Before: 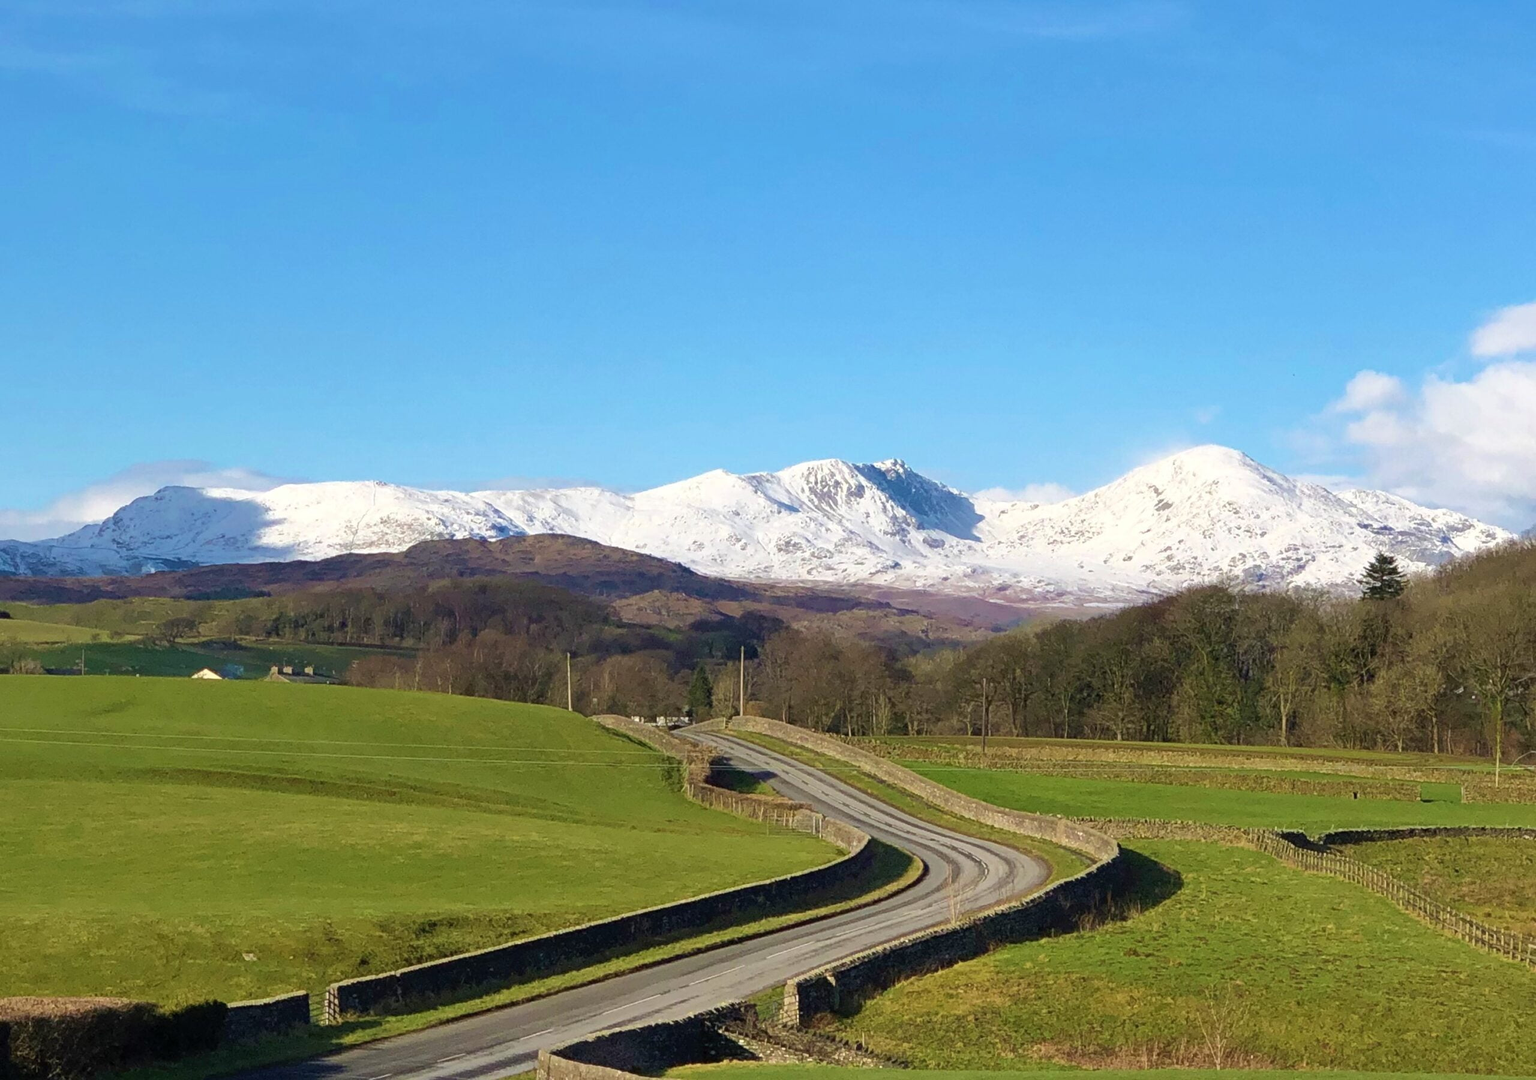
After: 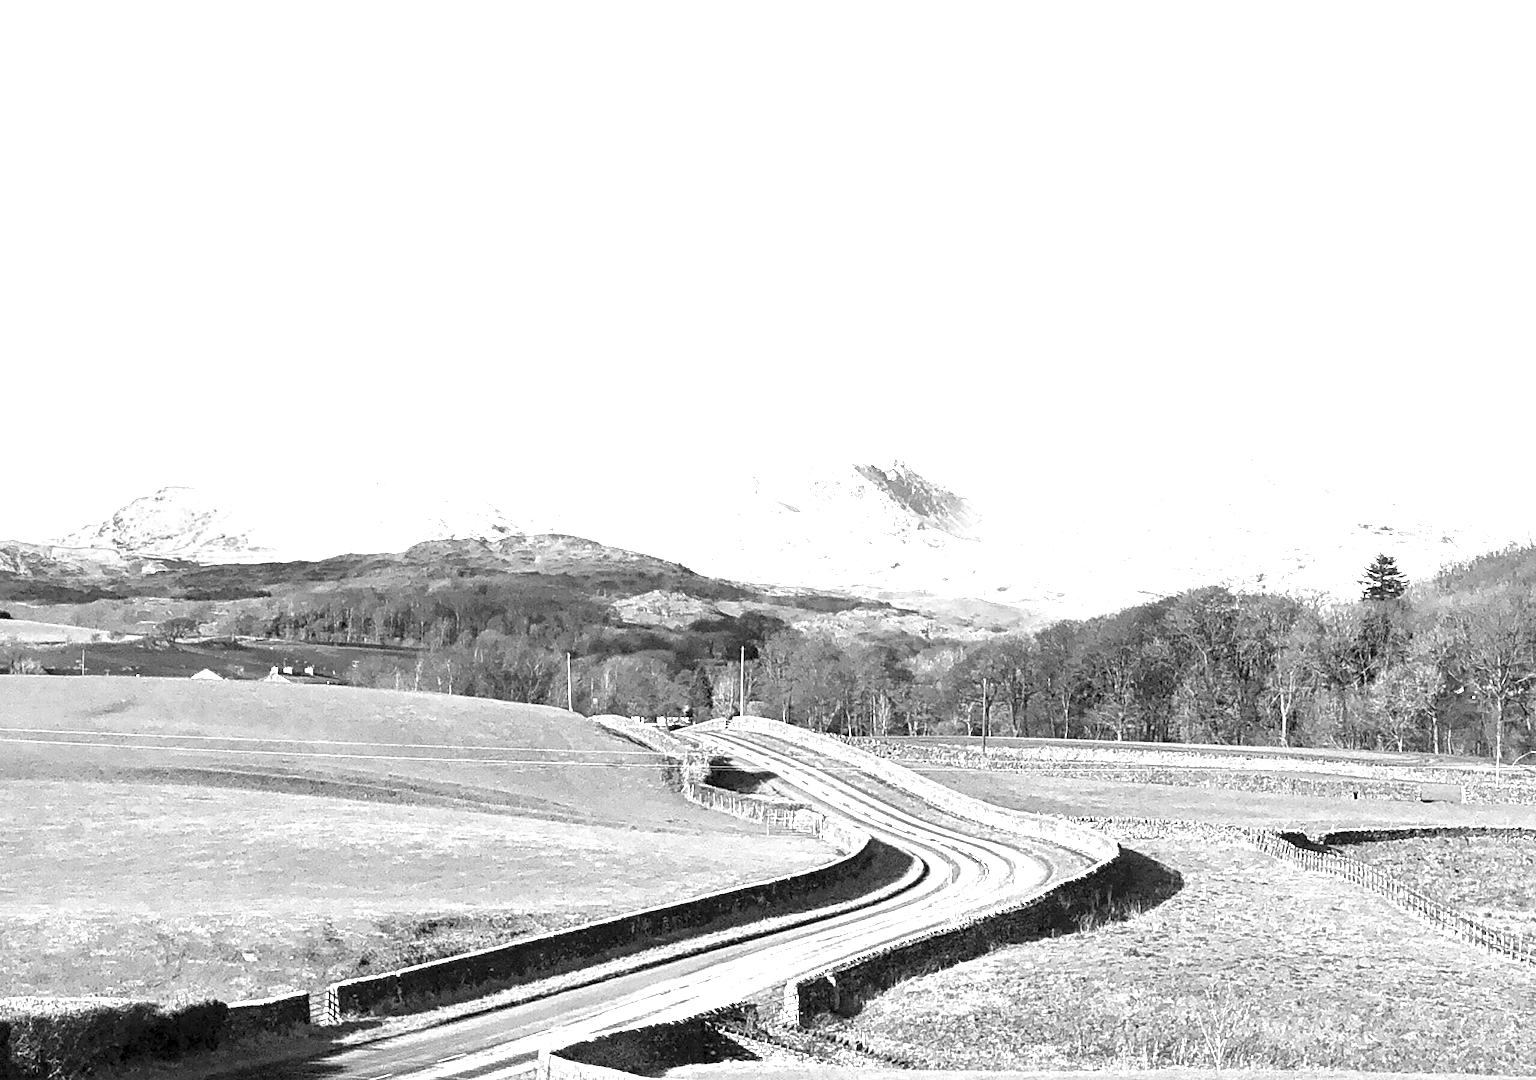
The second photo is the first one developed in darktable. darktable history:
contrast equalizer: octaves 7, y [[0.509, 0.514, 0.523, 0.542, 0.578, 0.603], [0.5 ×6], [0.509, 0.514, 0.523, 0.542, 0.578, 0.603], [0.001, 0.002, 0.003, 0.005, 0.01, 0.013], [0.001, 0.002, 0.003, 0.005, 0.01, 0.013]]
monochrome: a 2.21, b -1.33, size 2.2
color balance rgb: linear chroma grading › global chroma 25%, perceptual saturation grading › global saturation 45%, perceptual saturation grading › highlights -50%, perceptual saturation grading › shadows 30%, perceptual brilliance grading › global brilliance 18%, global vibrance 40%
local contrast: highlights 100%, shadows 100%, detail 120%, midtone range 0.2
exposure: black level correction 0, exposure 1.4 EV, compensate highlight preservation false
